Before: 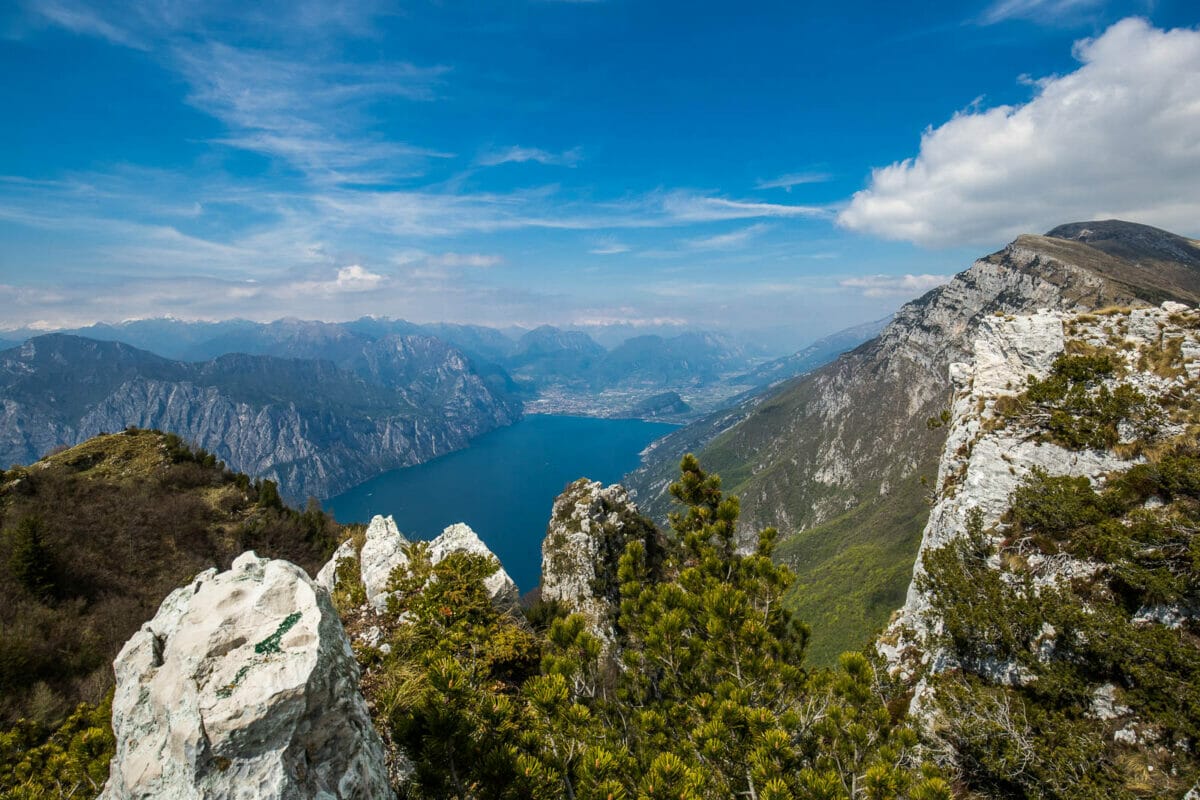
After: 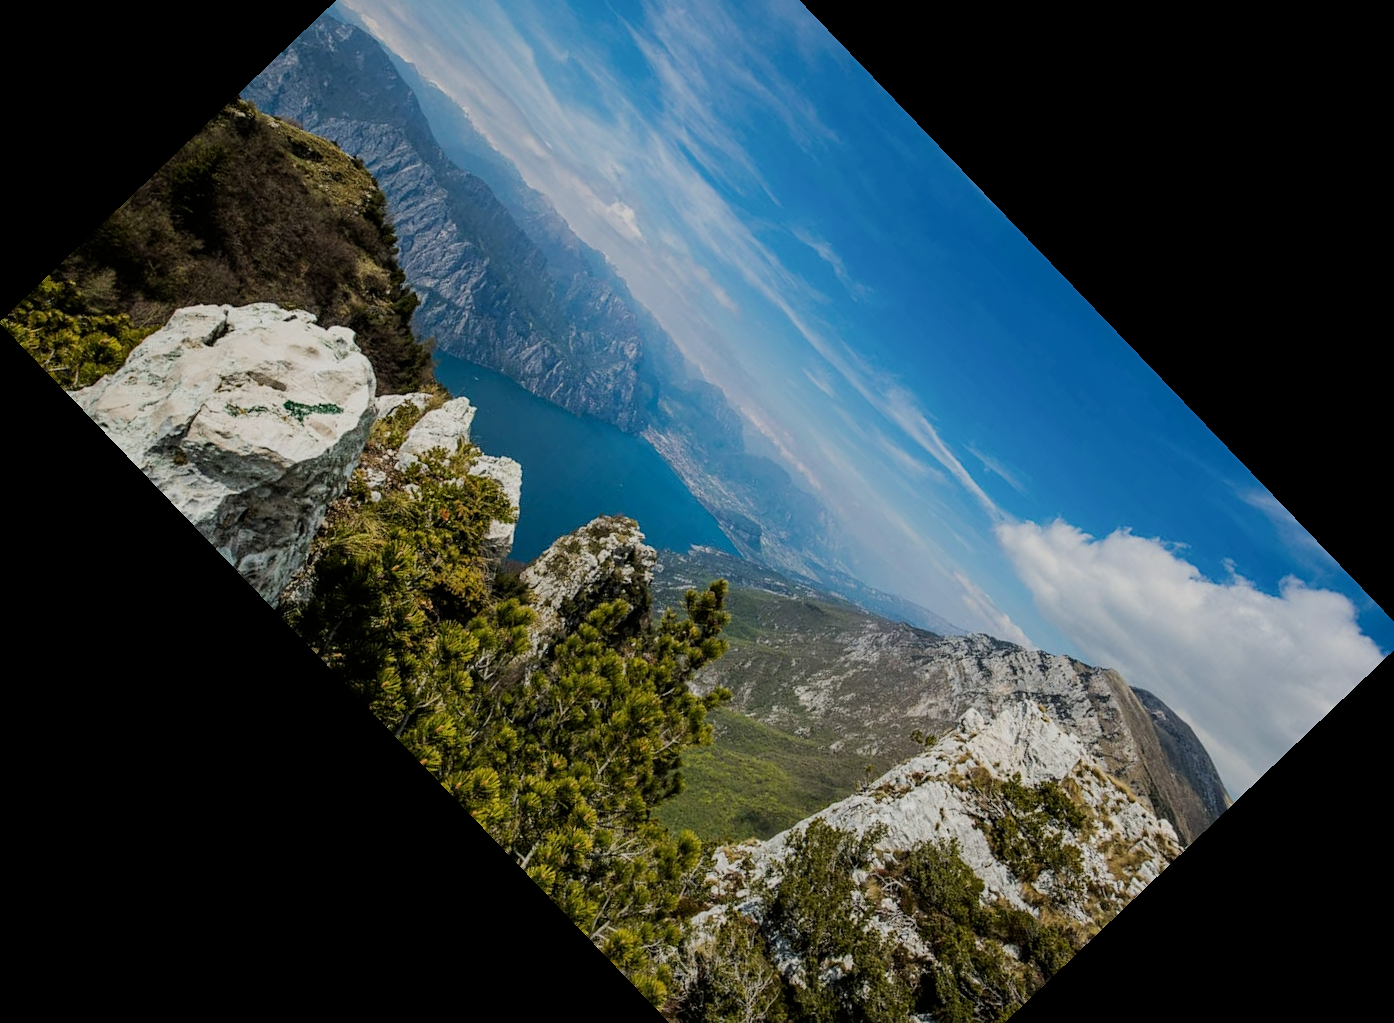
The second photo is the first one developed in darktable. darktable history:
crop and rotate: angle -46.26°, top 16.234%, right 0.912%, bottom 11.704%
rotate and perspective: automatic cropping original format, crop left 0, crop top 0
filmic rgb: black relative exposure -7.65 EV, white relative exposure 4.56 EV, hardness 3.61
sharpen: amount 0.2
